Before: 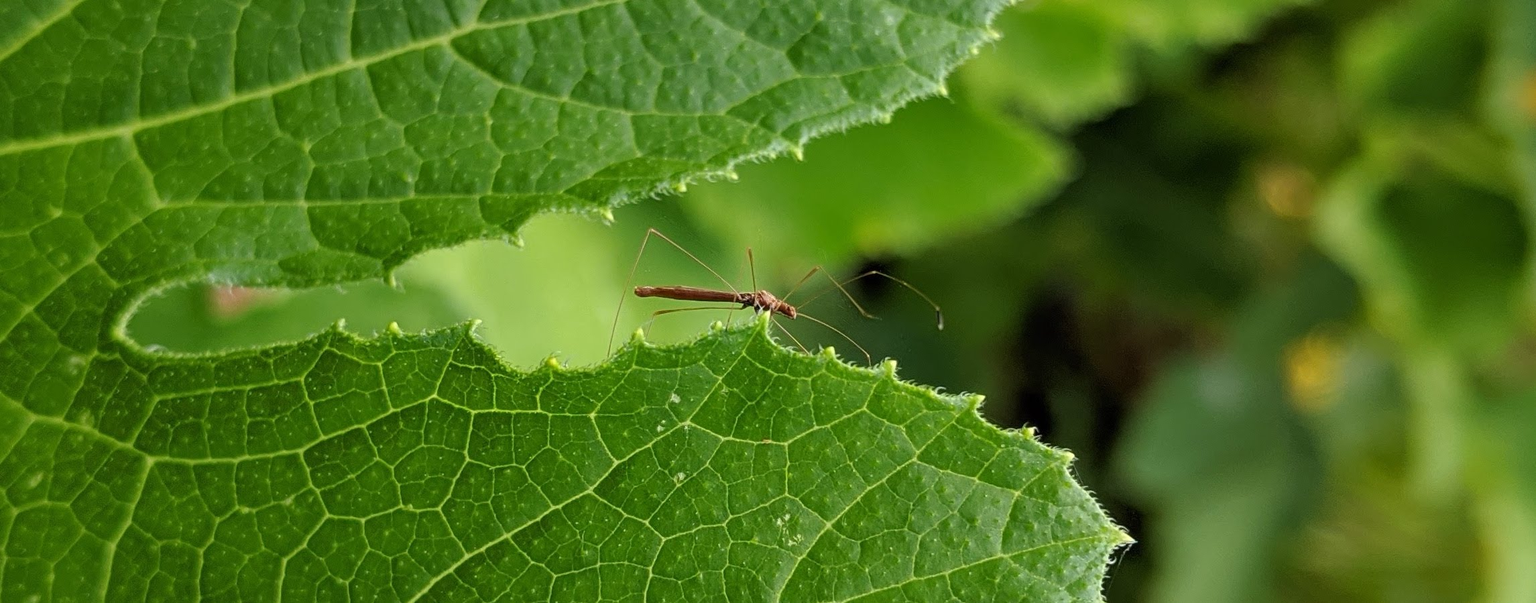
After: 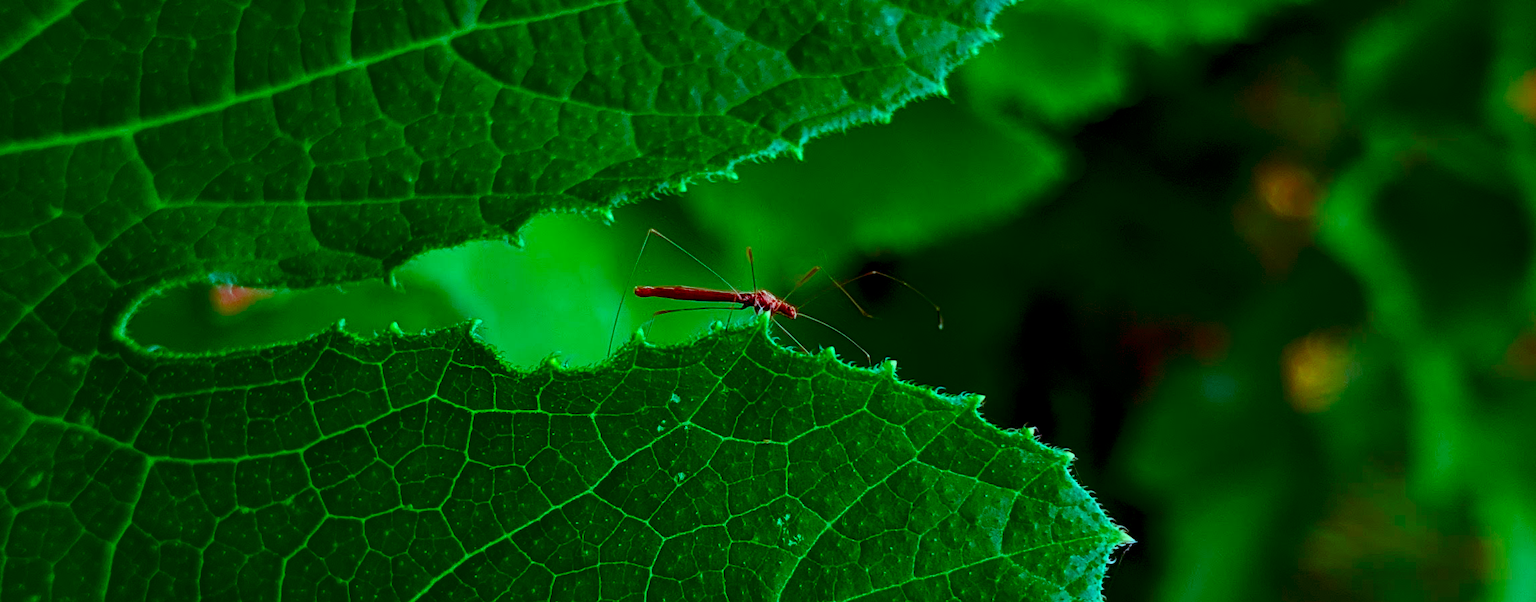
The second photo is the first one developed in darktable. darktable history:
color balance rgb: shadows lift › luminance -7.7%, shadows lift › chroma 2.13%, shadows lift › hue 165.27°, power › luminance -7.77%, power › chroma 1.34%, power › hue 330.55°, highlights gain › luminance -33.33%, highlights gain › chroma 5.68%, highlights gain › hue 217.2°, global offset › luminance -0.33%, global offset › chroma 0.11%, global offset › hue 165.27°, perceptual saturation grading › global saturation 27.72%, perceptual saturation grading › highlights -25%, perceptual saturation grading › mid-tones 25%, perceptual saturation grading › shadows 50%
white balance: red 1.188, blue 1.11
color contrast: green-magenta contrast 1.73, blue-yellow contrast 1.15
contrast brightness saturation: contrast 0.22, brightness -0.19, saturation 0.24
